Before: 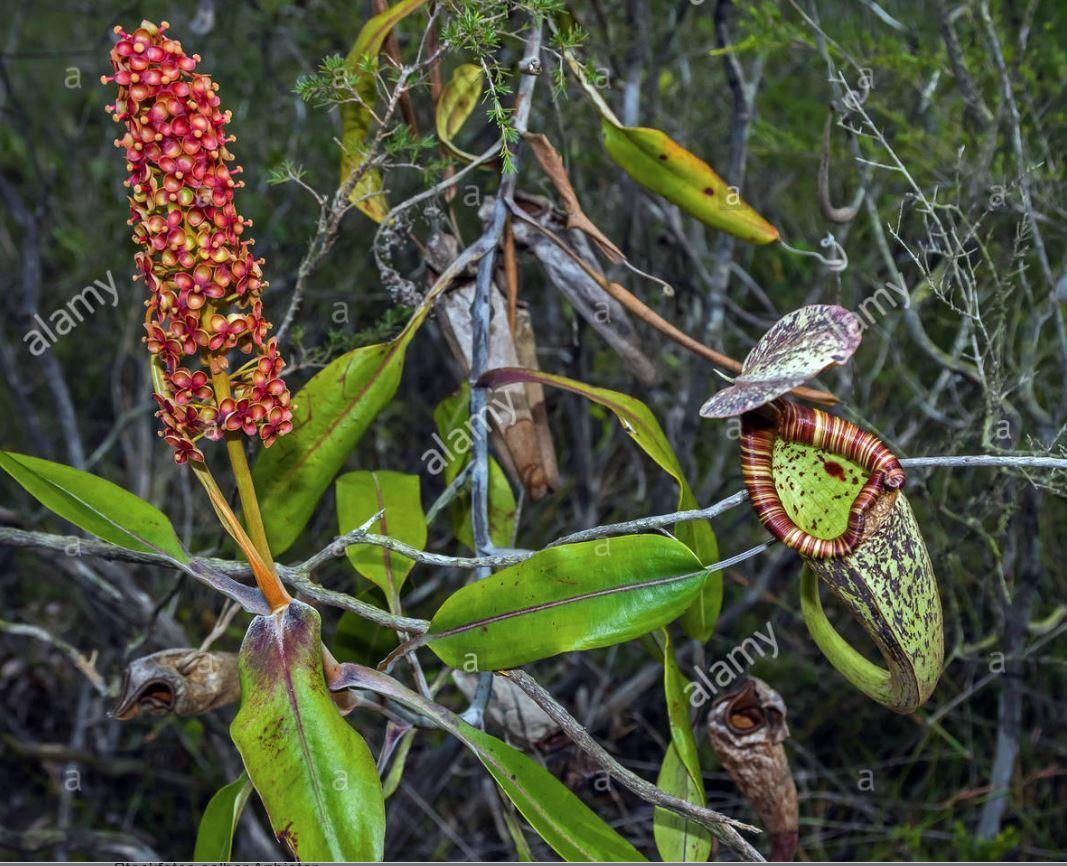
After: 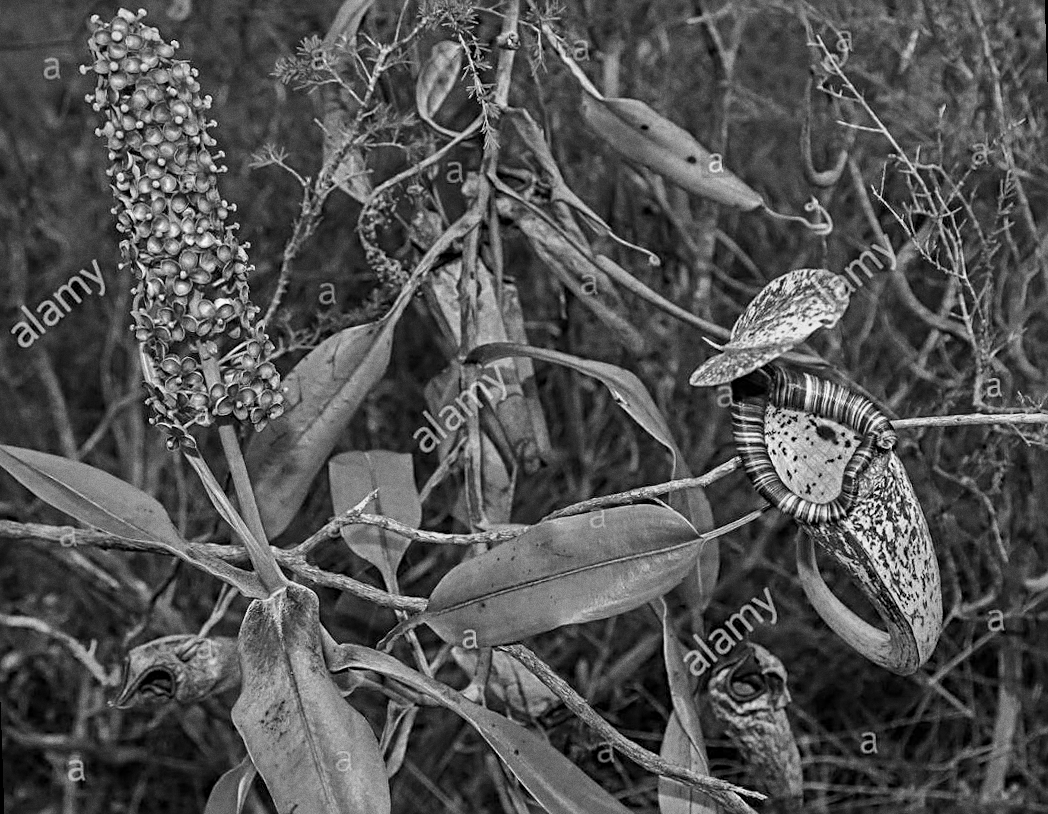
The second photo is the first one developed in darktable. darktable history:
shadows and highlights: low approximation 0.01, soften with gaussian
rotate and perspective: rotation -2°, crop left 0.022, crop right 0.978, crop top 0.049, crop bottom 0.951
grain: coarseness 0.09 ISO
sharpen: radius 2.531, amount 0.628
monochrome: a 26.22, b 42.67, size 0.8
